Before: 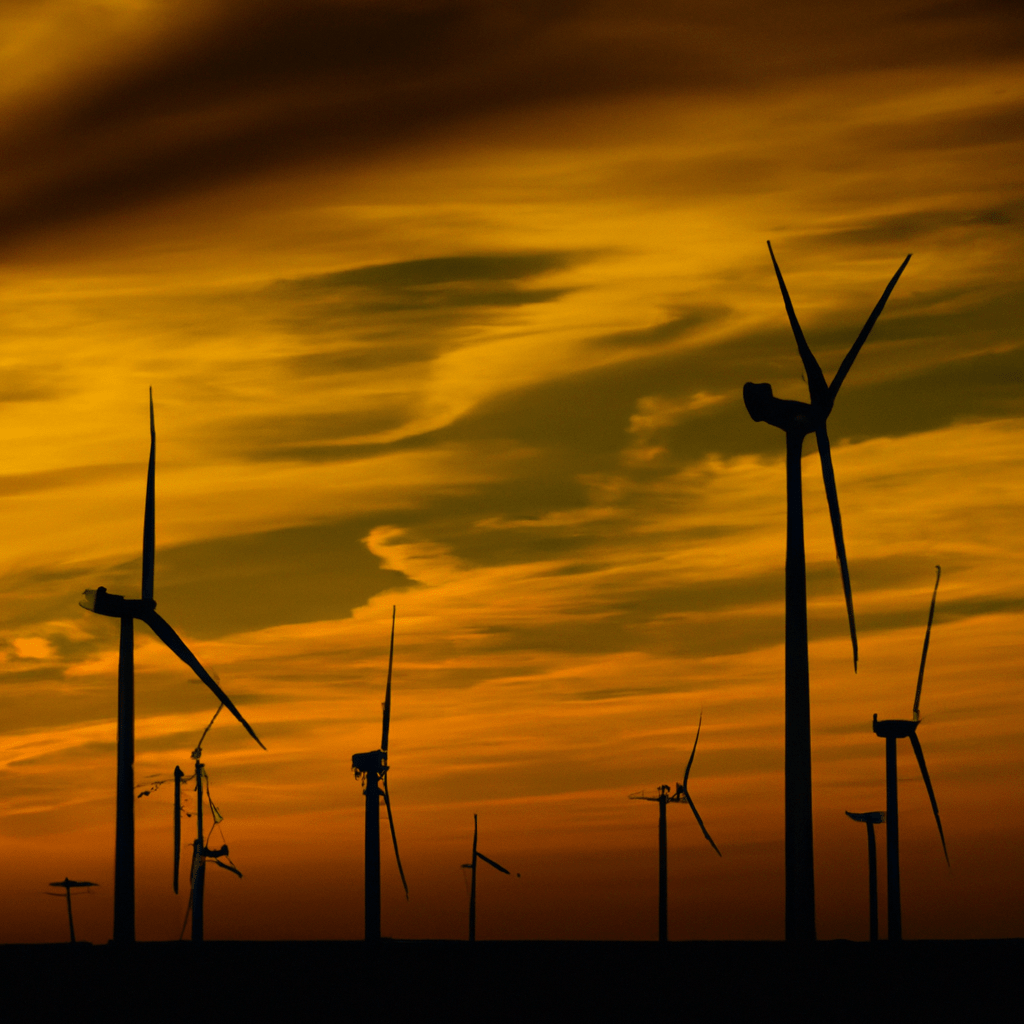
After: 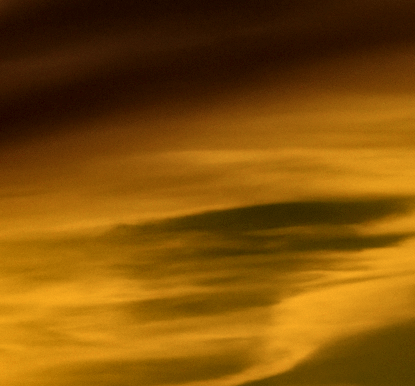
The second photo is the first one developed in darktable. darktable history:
crop: left 15.579%, top 5.461%, right 43.817%, bottom 56.836%
local contrast: highlights 62%, detail 143%, midtone range 0.435
